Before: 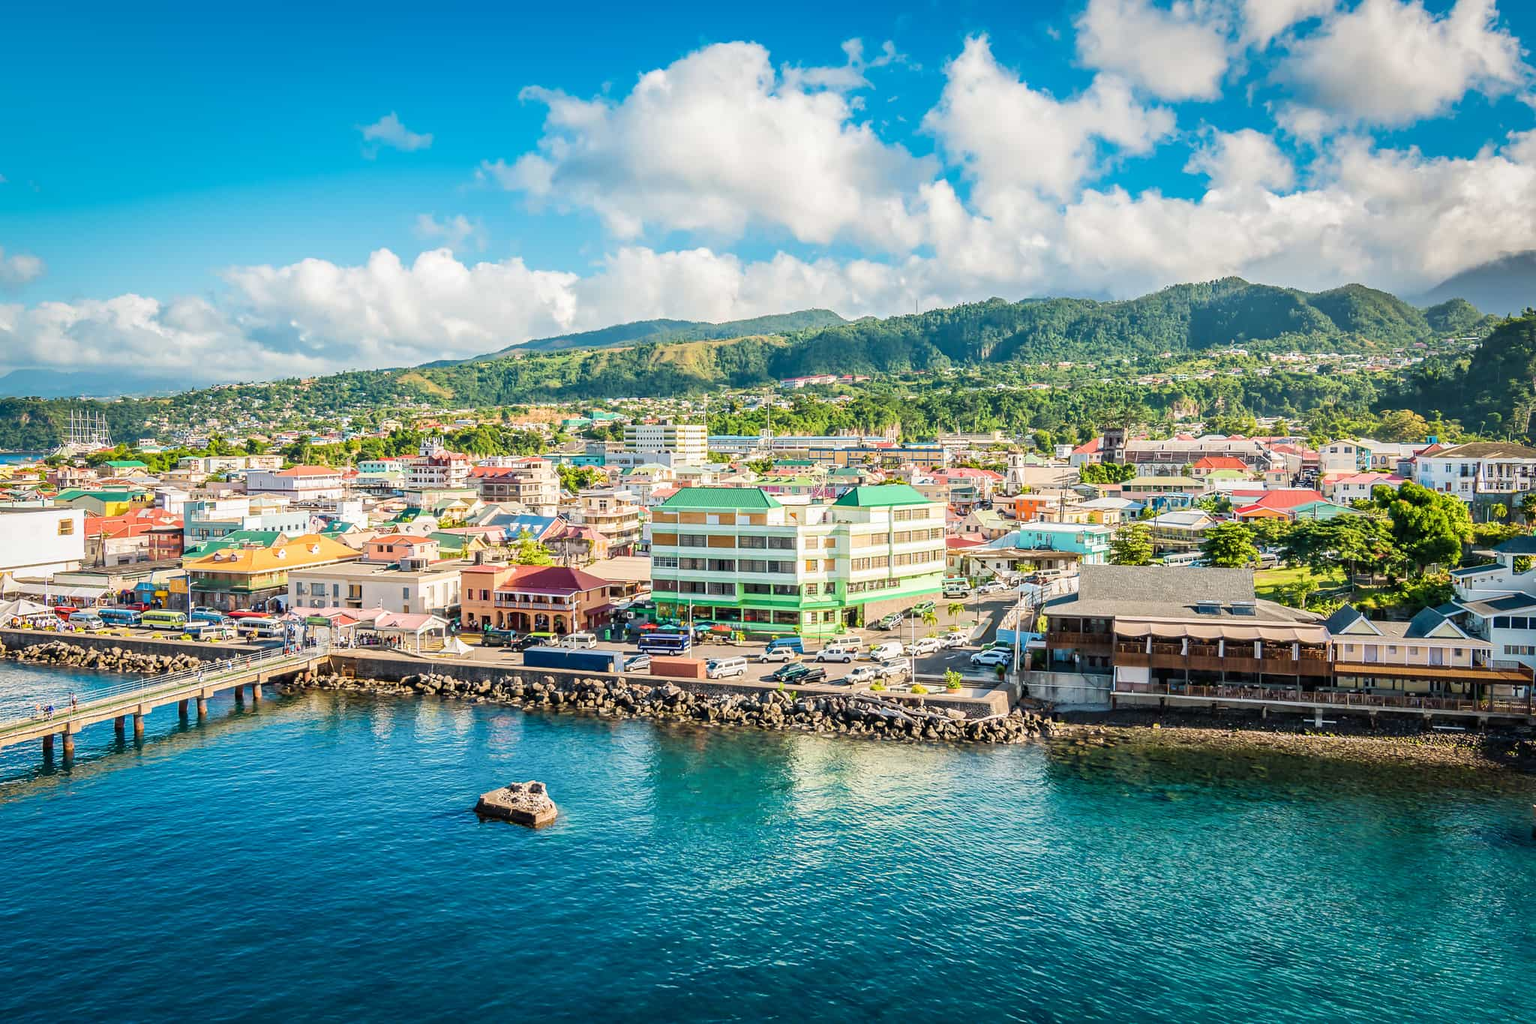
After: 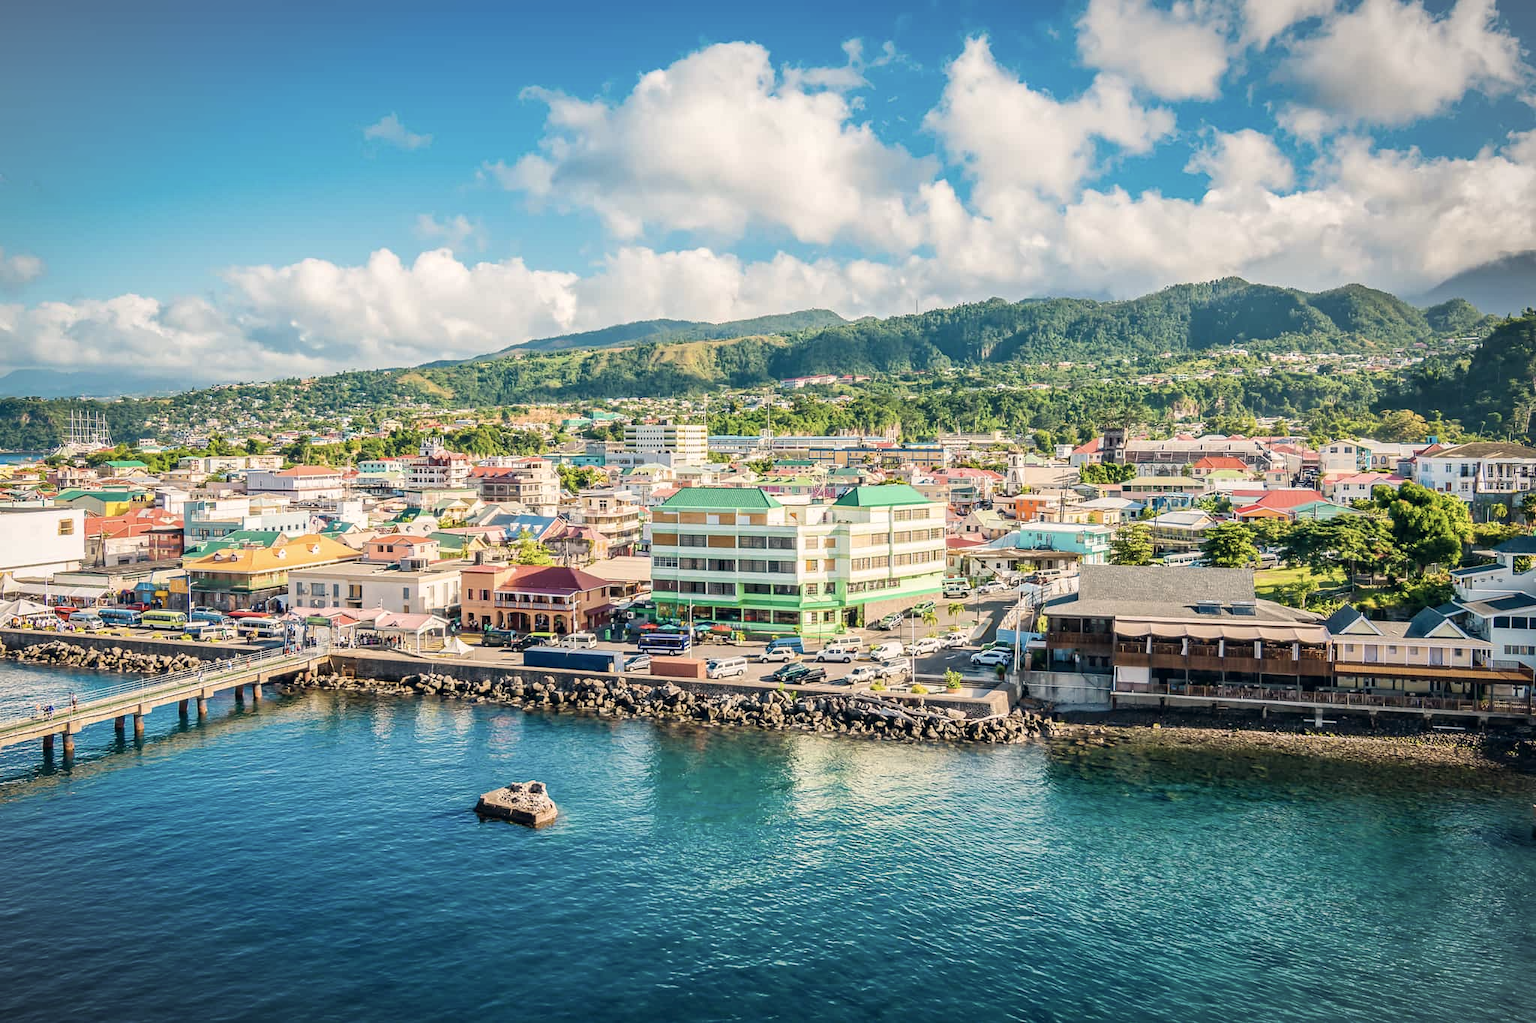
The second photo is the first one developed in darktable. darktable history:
vignetting: fall-off start 100%, brightness -0.282, width/height ratio 1.31
color correction: highlights a* 2.75, highlights b* 5, shadows a* -2.04, shadows b* -4.84, saturation 0.8
